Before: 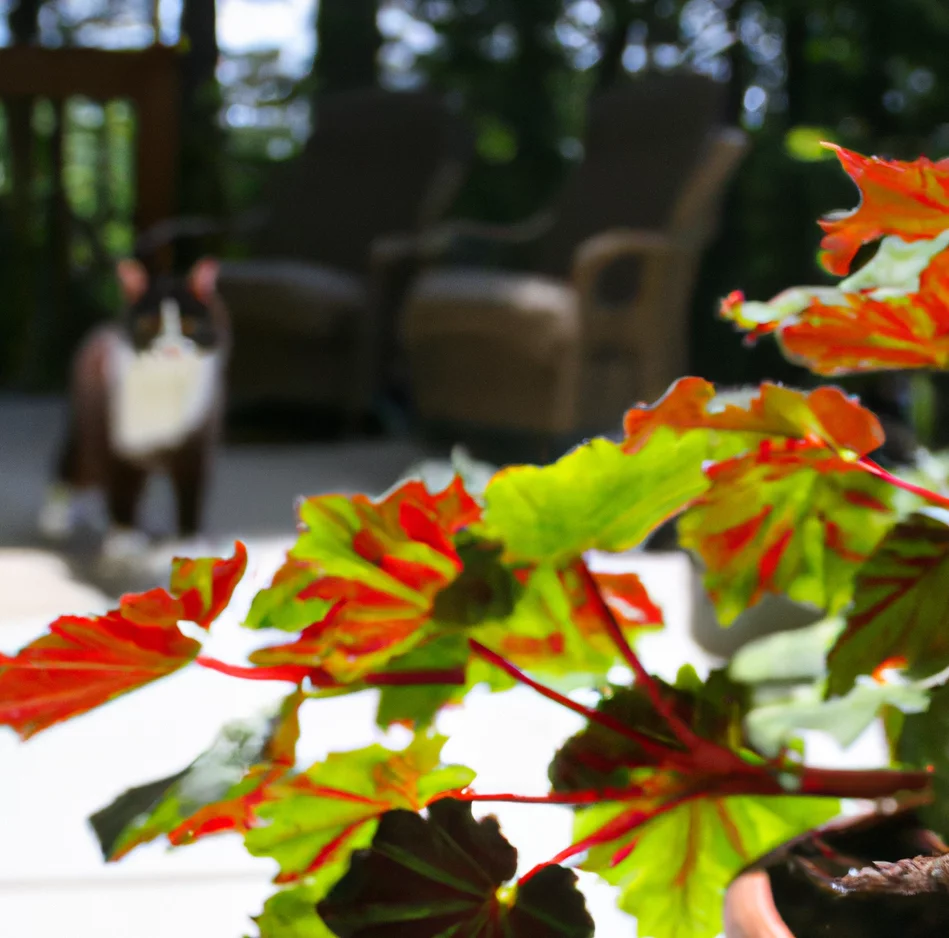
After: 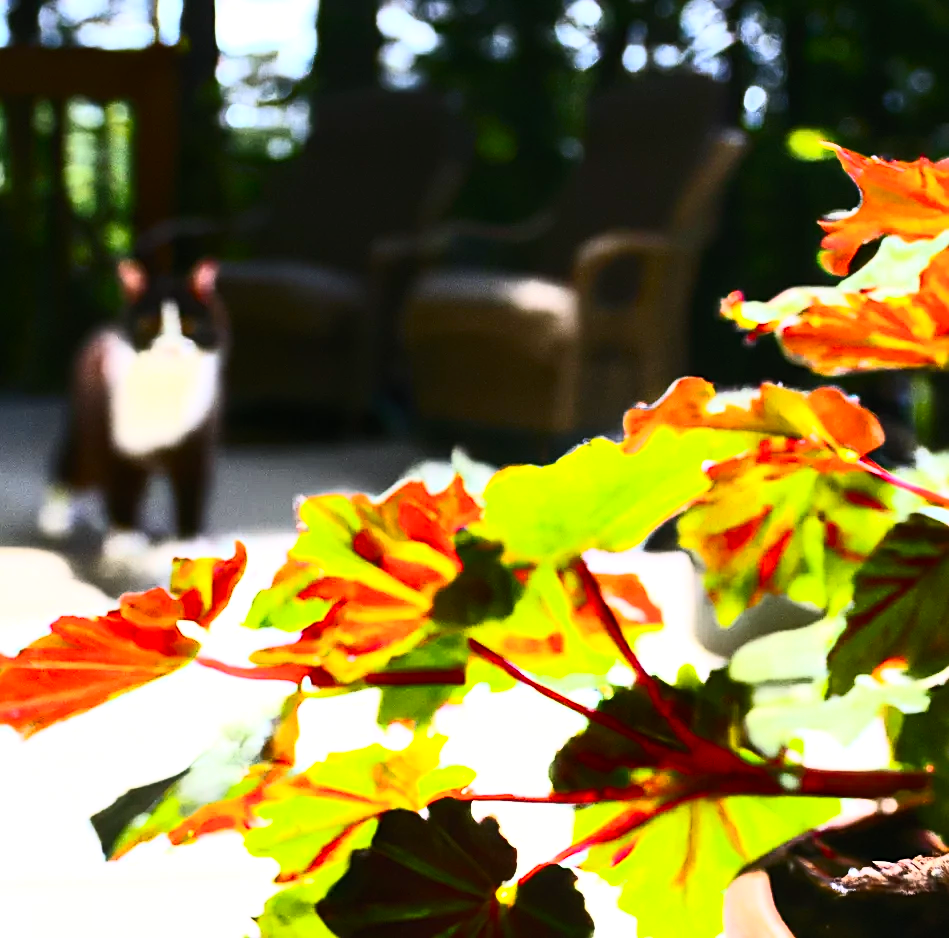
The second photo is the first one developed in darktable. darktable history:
sharpen: amount 0.495
contrast brightness saturation: contrast 0.609, brightness 0.33, saturation 0.14
color balance rgb: highlights gain › chroma 0.778%, highlights gain › hue 55.65°, perceptual saturation grading › global saturation 18.072%
tone equalizer: -8 EV -0.434 EV, -7 EV -0.384 EV, -6 EV -0.304 EV, -5 EV -0.238 EV, -3 EV 0.229 EV, -2 EV 0.304 EV, -1 EV 0.378 EV, +0 EV 0.418 EV
